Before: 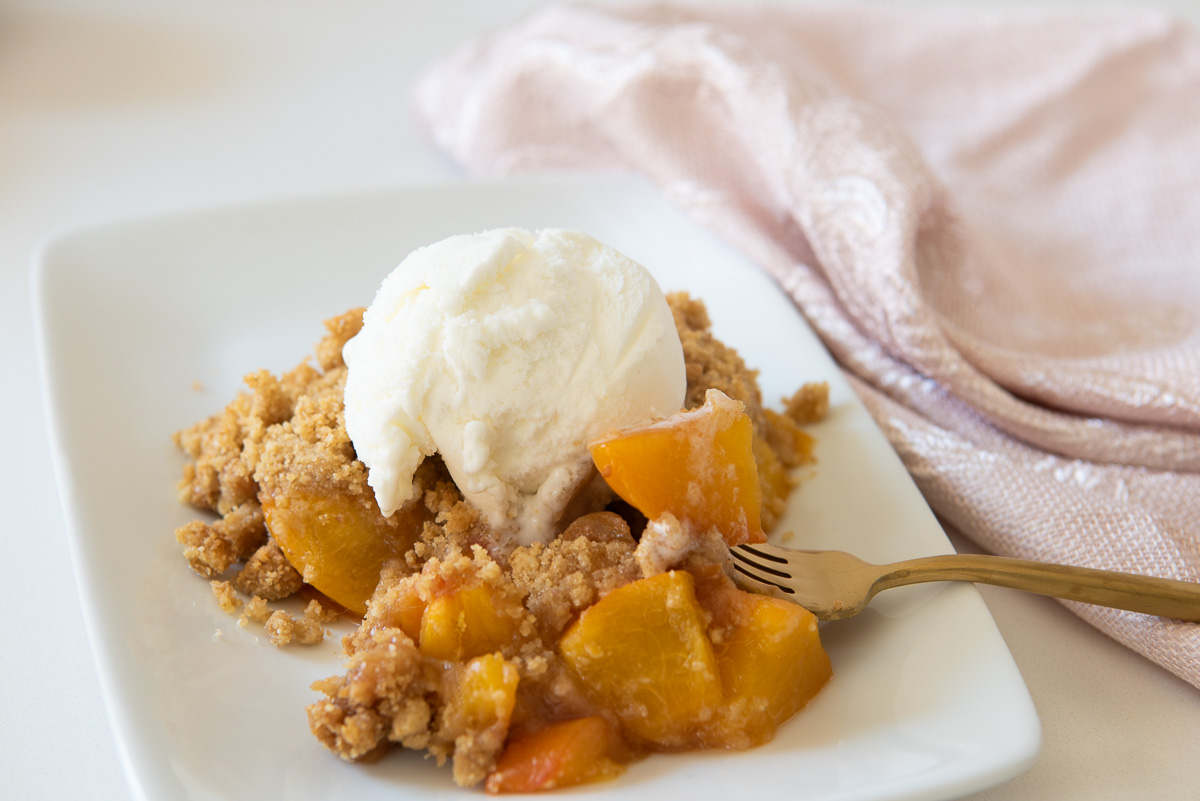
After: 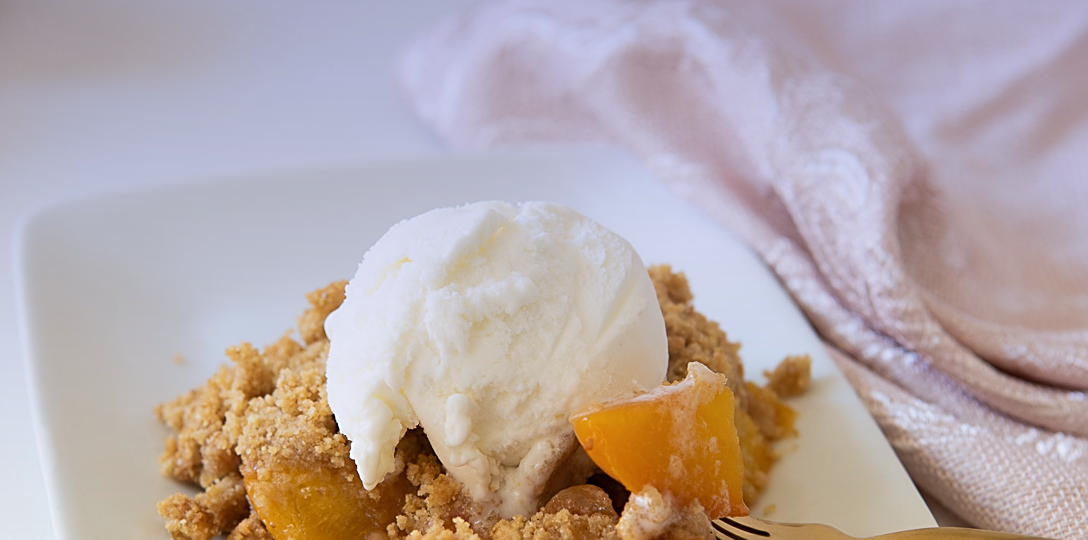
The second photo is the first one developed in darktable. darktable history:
crop: left 1.509%, top 3.452%, right 7.696%, bottom 28.452%
white balance: emerald 1
sharpen: on, module defaults
graduated density: hue 238.83°, saturation 50%
